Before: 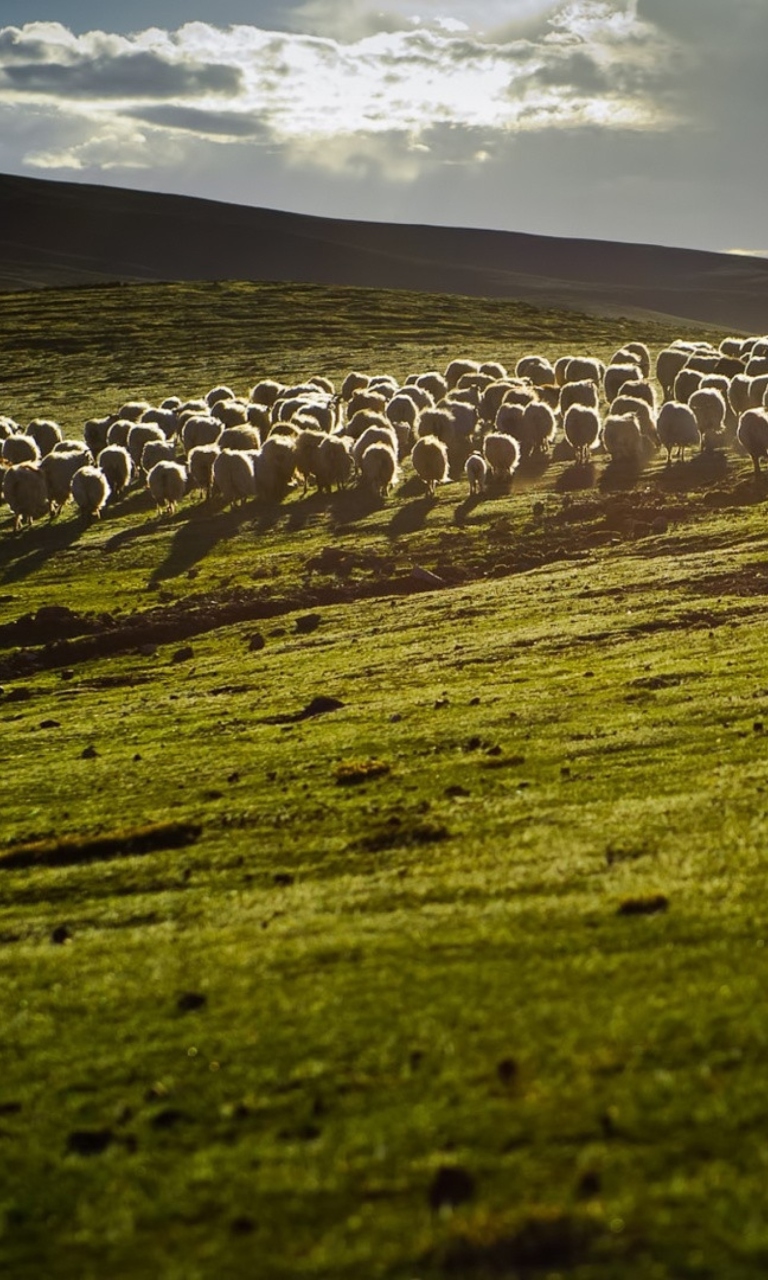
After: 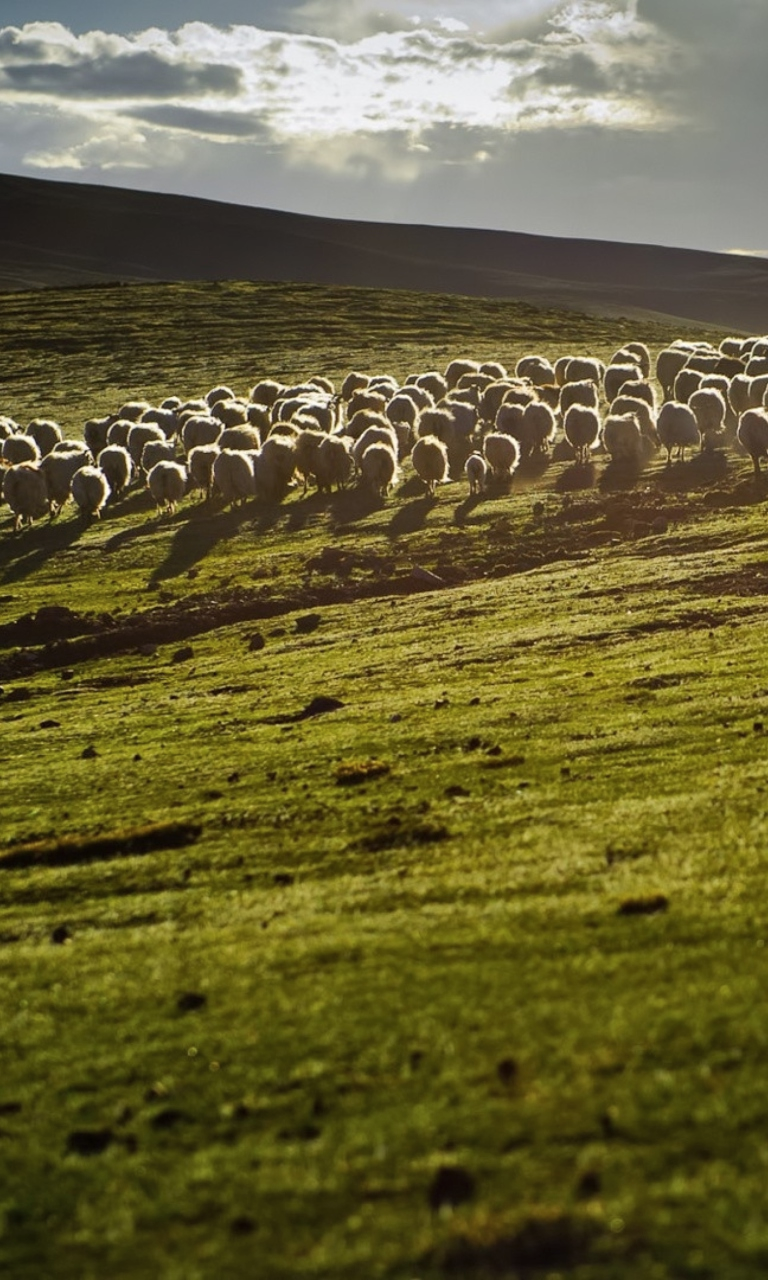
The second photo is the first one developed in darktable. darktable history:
shadows and highlights: shadows 32, highlights -32, soften with gaussian
contrast brightness saturation: contrast 0.01, saturation -0.05
